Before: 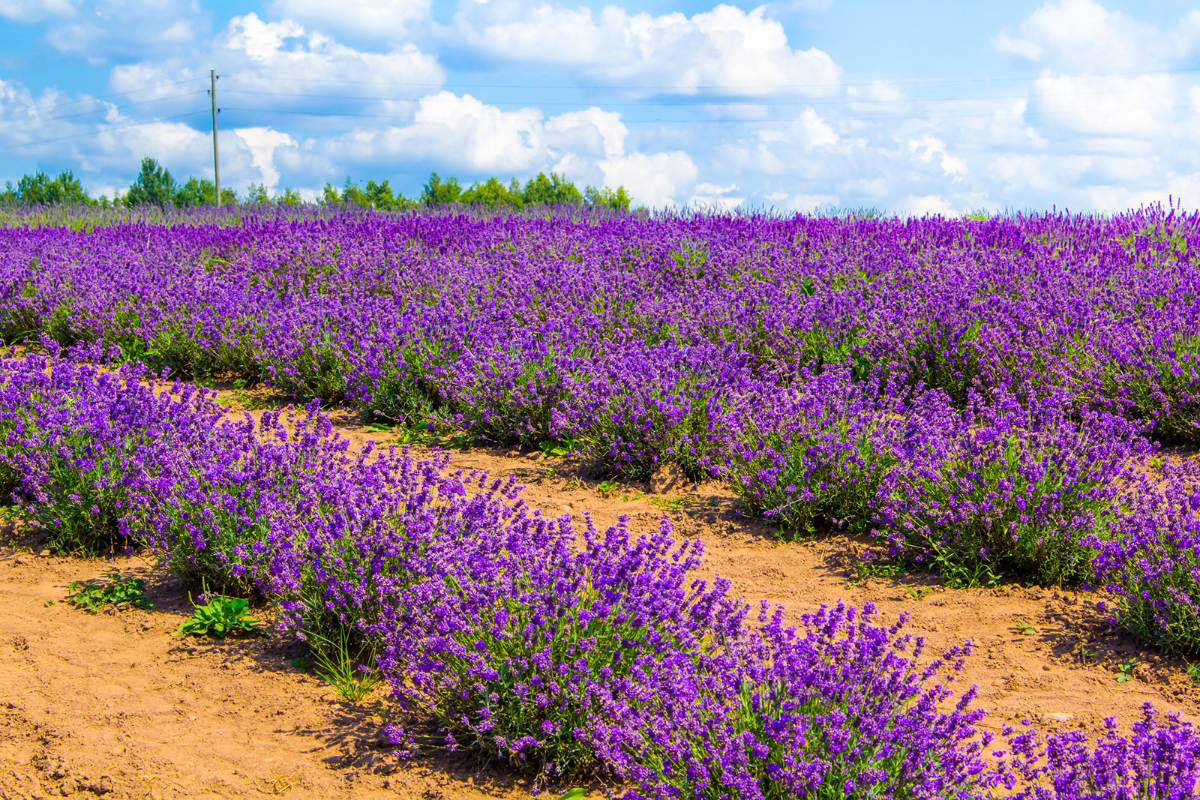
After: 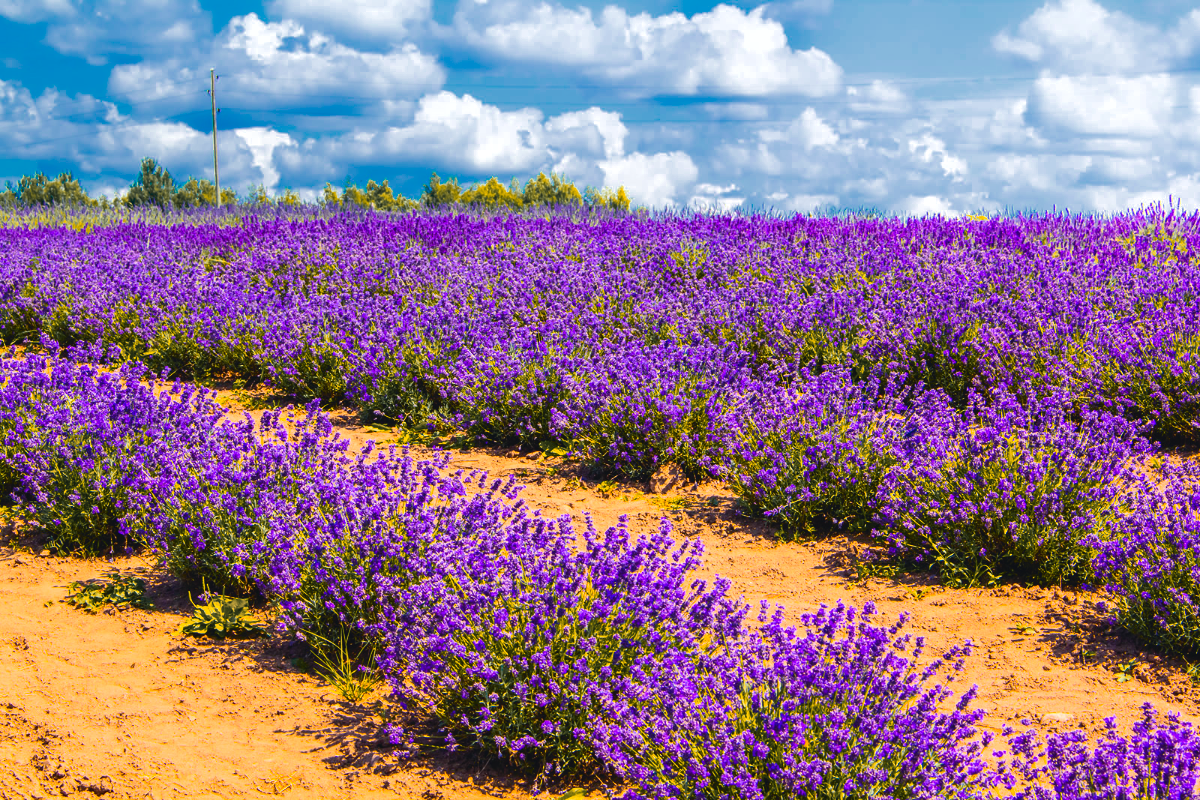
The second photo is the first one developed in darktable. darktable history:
color zones: curves: ch0 [(0, 0.499) (0.143, 0.5) (0.286, 0.5) (0.429, 0.476) (0.571, 0.284) (0.714, 0.243) (0.857, 0.449) (1, 0.499)]; ch1 [(0, 0.532) (0.143, 0.645) (0.286, 0.696) (0.429, 0.211) (0.571, 0.504) (0.714, 0.493) (0.857, 0.495) (1, 0.532)]; ch2 [(0, 0.5) (0.143, 0.5) (0.286, 0.427) (0.429, 0.324) (0.571, 0.5) (0.714, 0.5) (0.857, 0.5) (1, 0.5)]
tone curve: curves: ch0 [(0, 0.045) (0.155, 0.169) (0.46, 0.466) (0.751, 0.788) (1, 0.961)]; ch1 [(0, 0) (0.43, 0.408) (0.472, 0.469) (0.505, 0.503) (0.553, 0.563) (0.592, 0.581) (0.631, 0.625) (1, 1)]; ch2 [(0, 0) (0.505, 0.495) (0.55, 0.557) (0.583, 0.573) (1, 1)], color space Lab, independent channels, preserve colors none
tone equalizer: -8 EV -0.417 EV, -7 EV -0.389 EV, -6 EV -0.333 EV, -5 EV -0.222 EV, -3 EV 0.222 EV, -2 EV 0.333 EV, -1 EV 0.389 EV, +0 EV 0.417 EV, edges refinement/feathering 500, mask exposure compensation -1.57 EV, preserve details no
